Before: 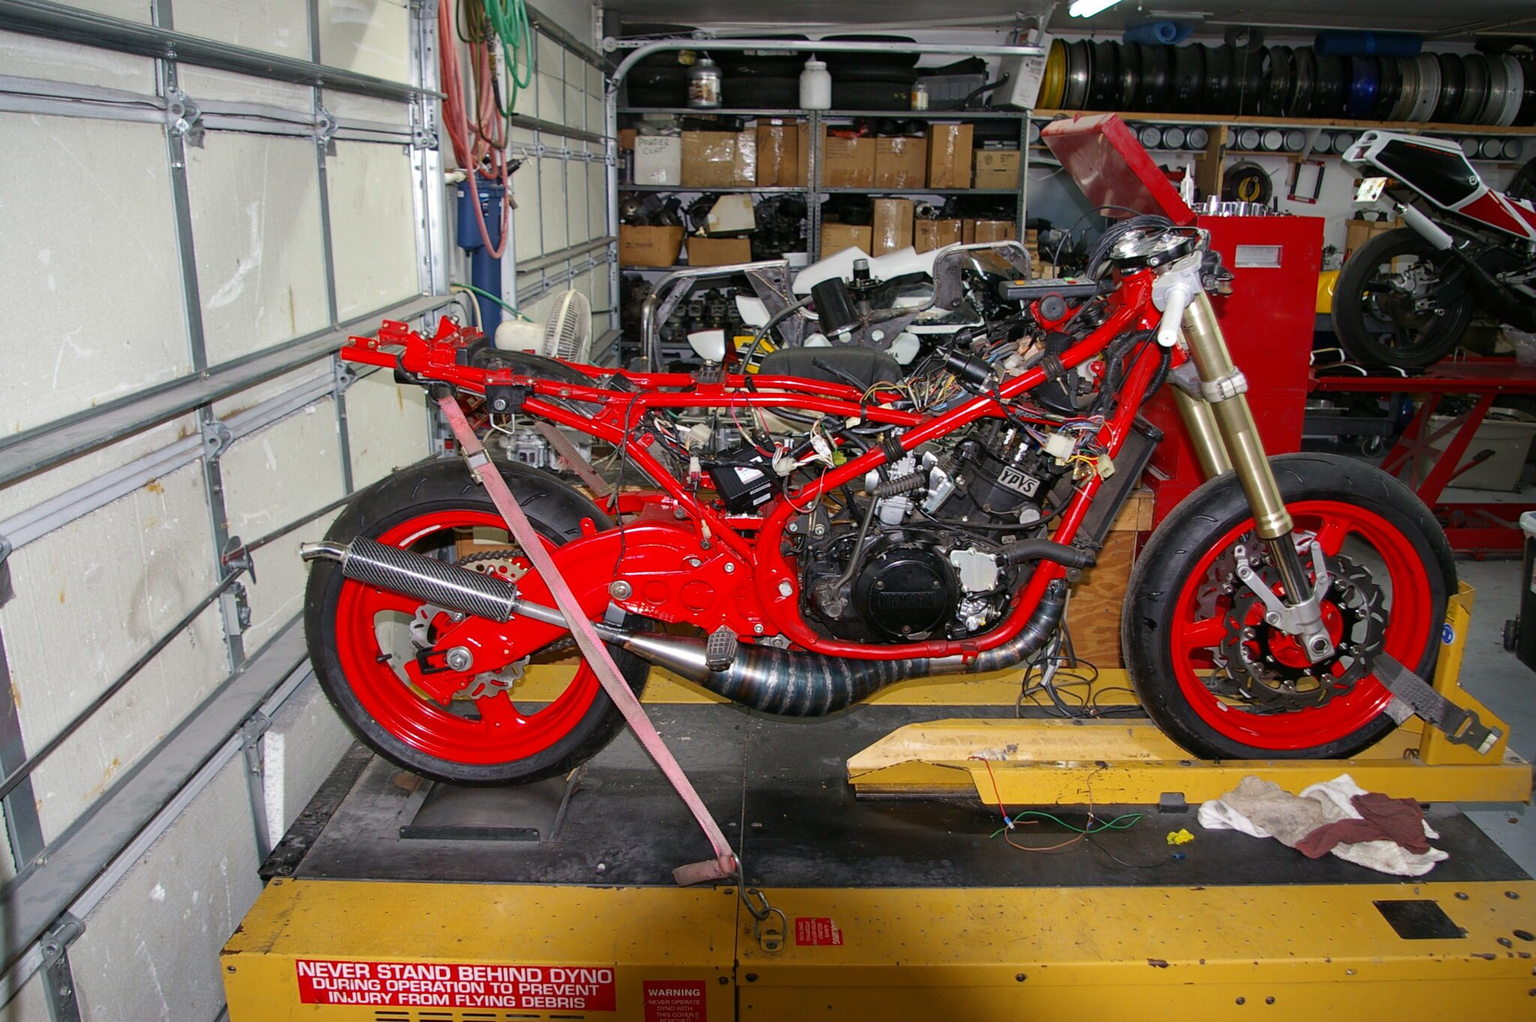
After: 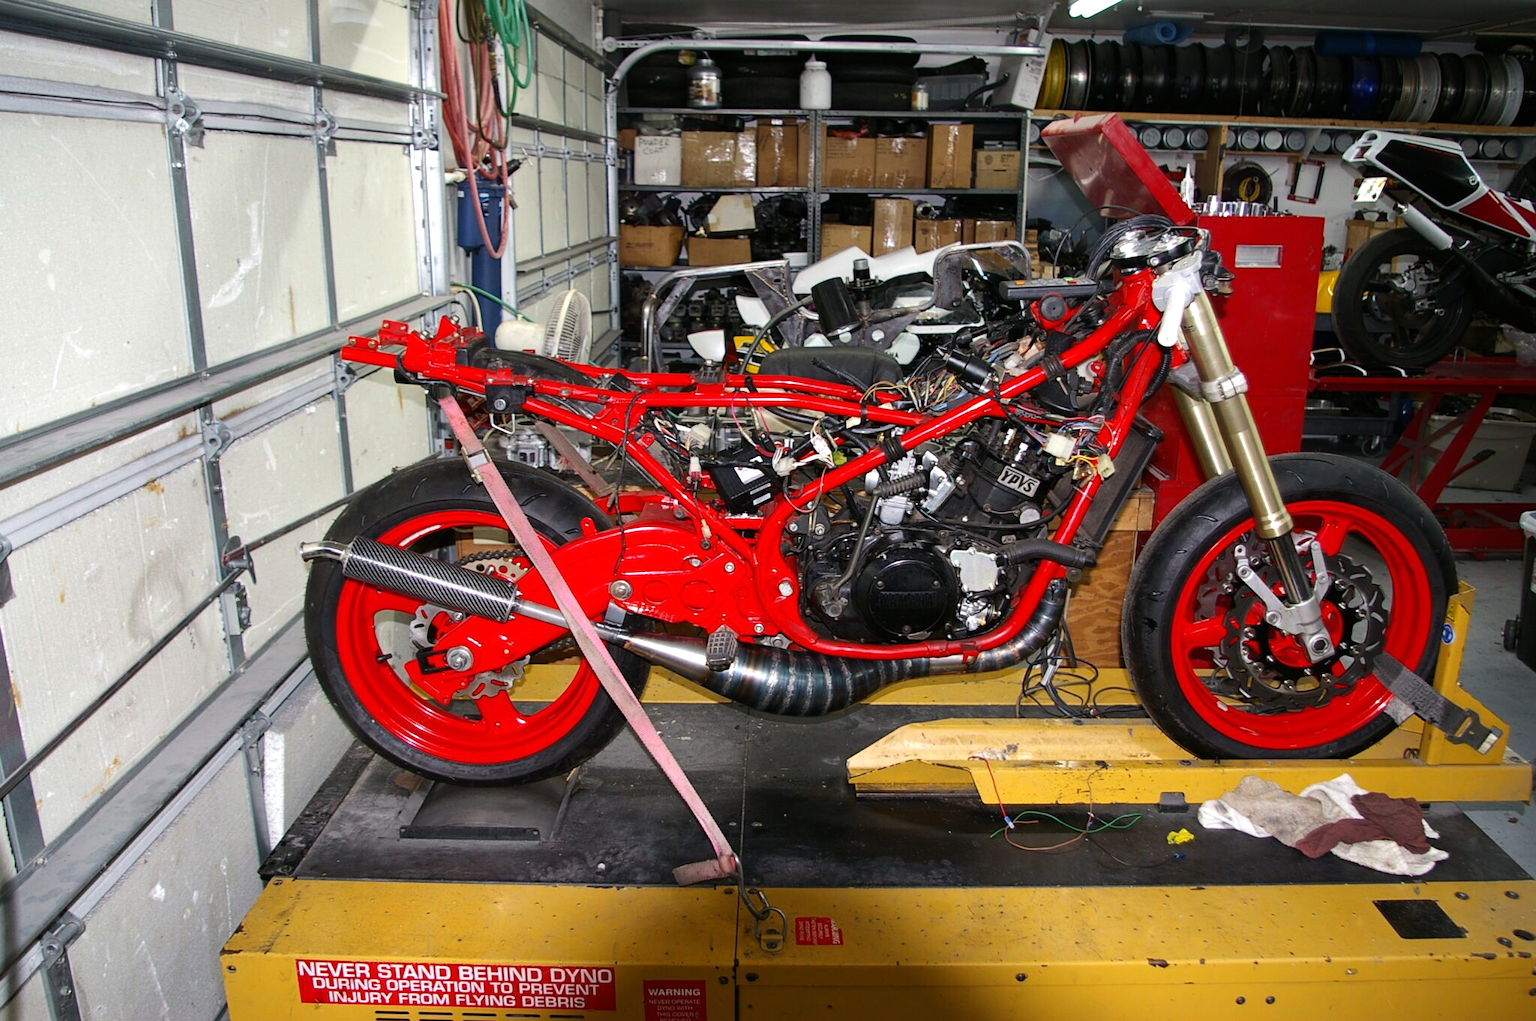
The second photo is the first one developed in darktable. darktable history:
tone equalizer: -8 EV -0.393 EV, -7 EV -0.412 EV, -6 EV -0.361 EV, -5 EV -0.23 EV, -3 EV 0.208 EV, -2 EV 0.307 EV, -1 EV 0.389 EV, +0 EV 0.394 EV, edges refinement/feathering 500, mask exposure compensation -1.57 EV, preserve details no
